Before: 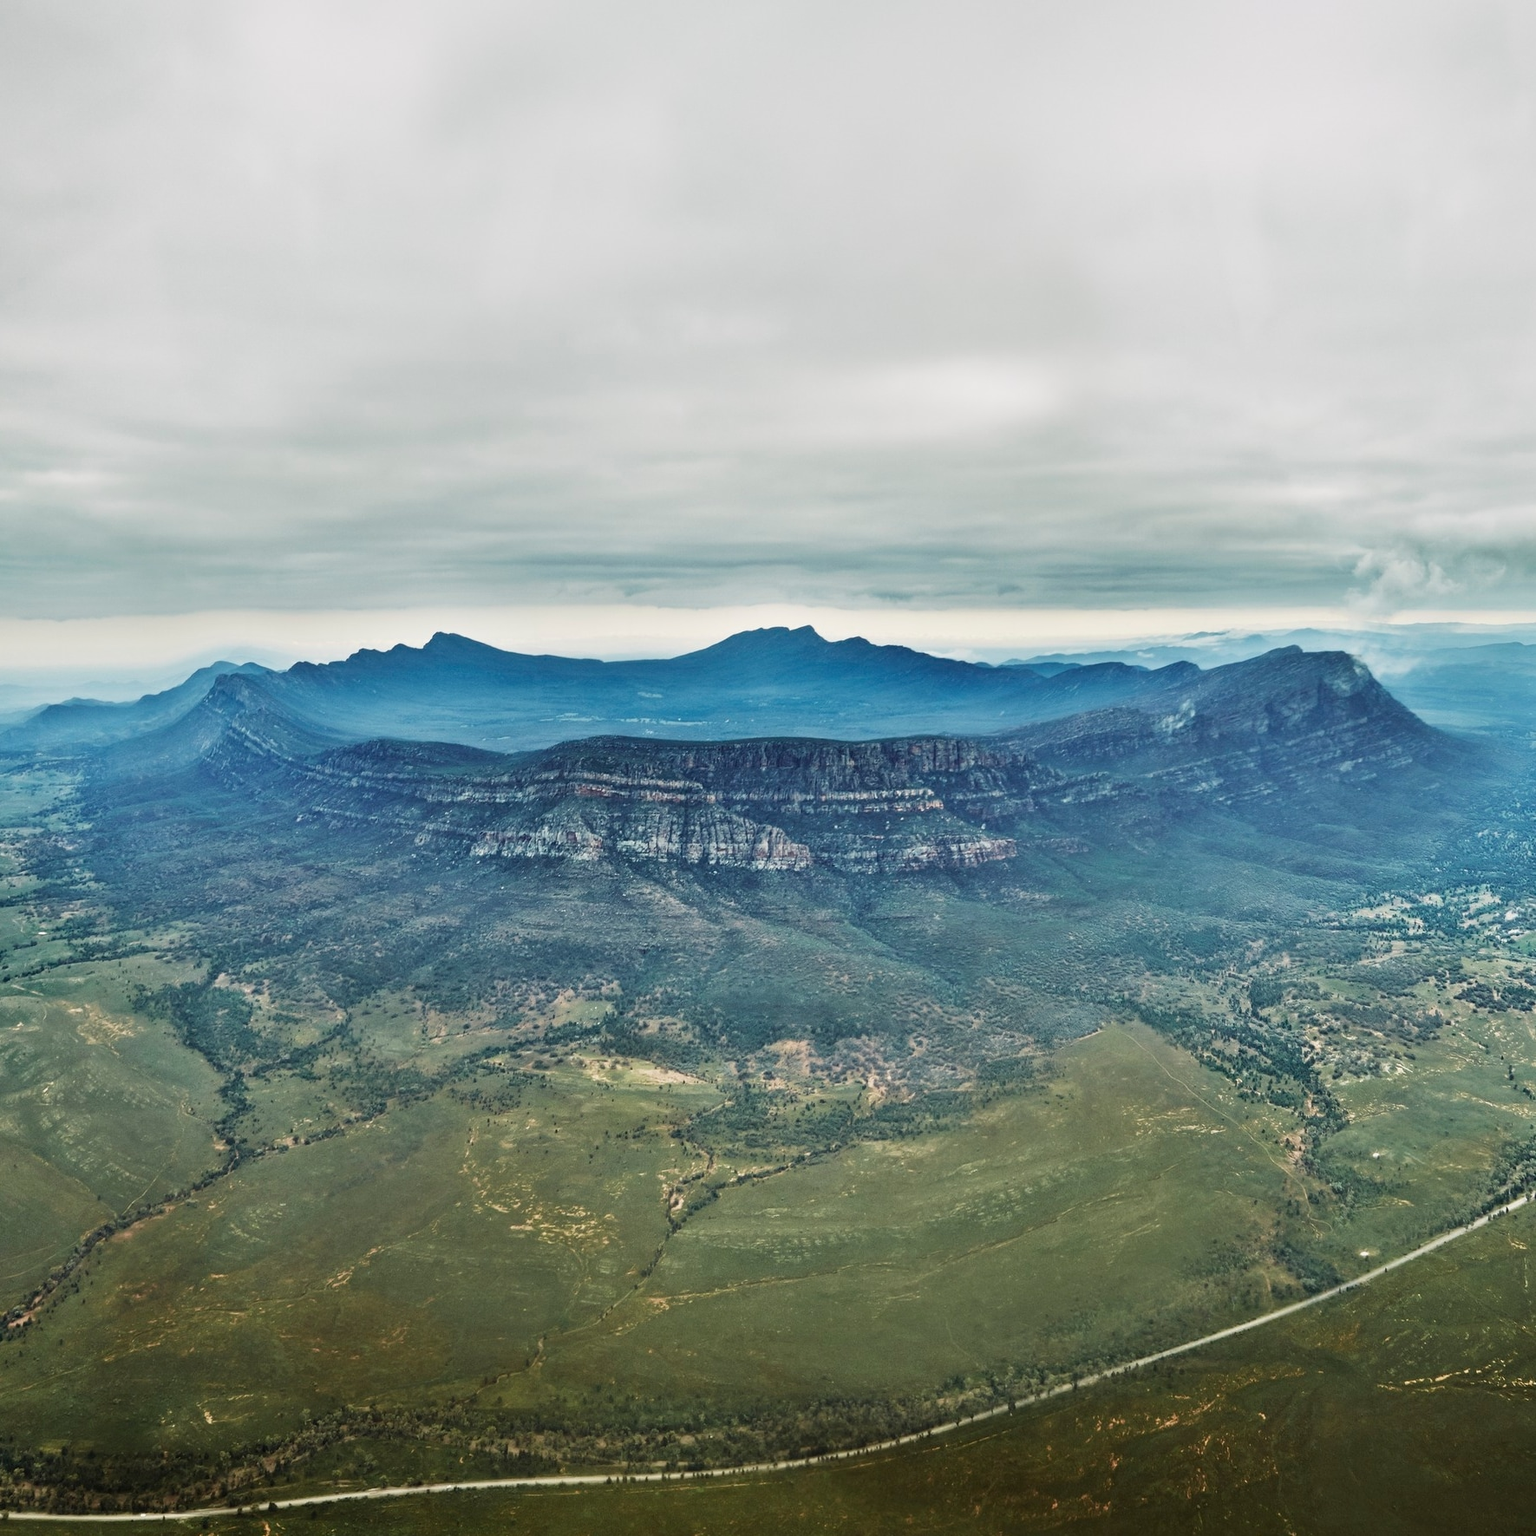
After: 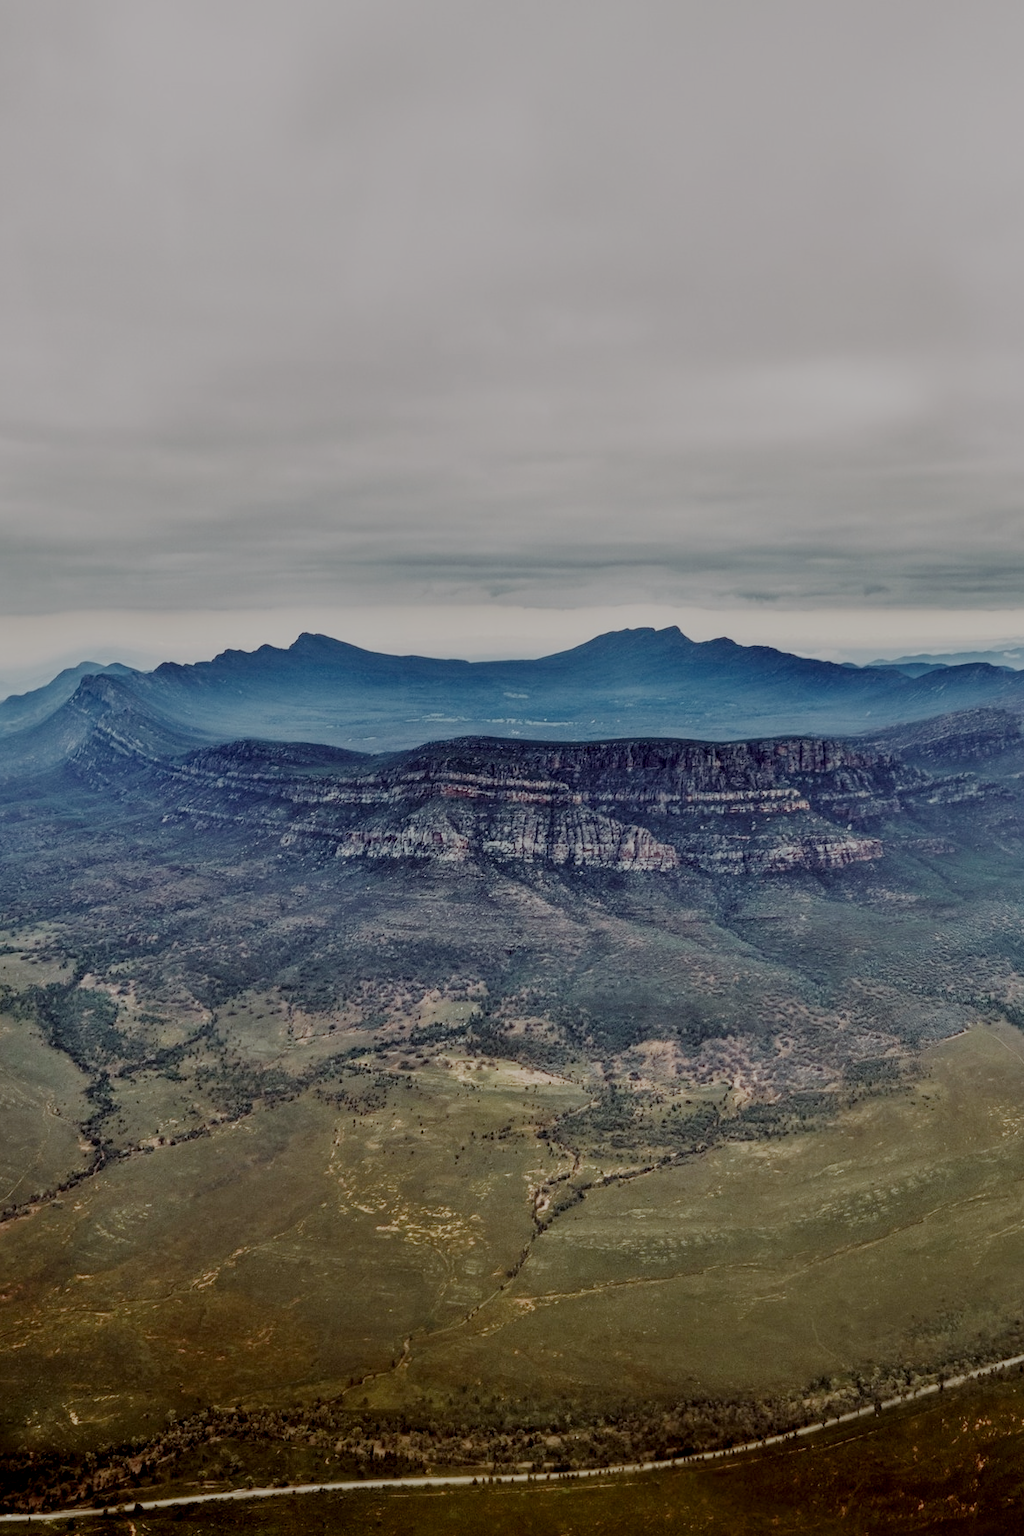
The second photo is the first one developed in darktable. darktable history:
crop and rotate: left 8.786%, right 24.548%
rgb levels: mode RGB, independent channels, levels [[0, 0.474, 1], [0, 0.5, 1], [0, 0.5, 1]]
local contrast: on, module defaults
filmic rgb: middle gray luminance 30%, black relative exposure -9 EV, white relative exposure 7 EV, threshold 6 EV, target black luminance 0%, hardness 2.94, latitude 2.04%, contrast 0.963, highlights saturation mix 5%, shadows ↔ highlights balance 12.16%, add noise in highlights 0, preserve chrominance no, color science v3 (2019), use custom middle-gray values true, iterations of high-quality reconstruction 0, contrast in highlights soft, enable highlight reconstruction true
